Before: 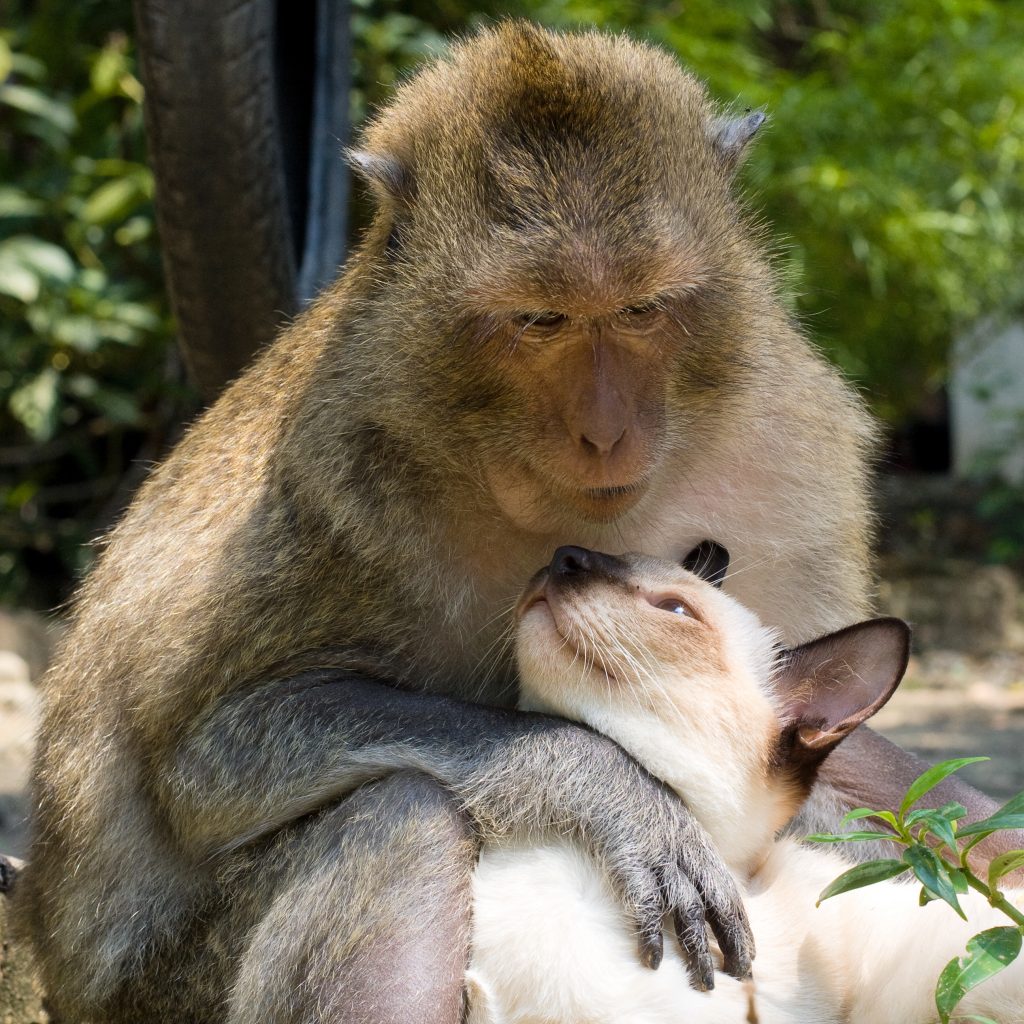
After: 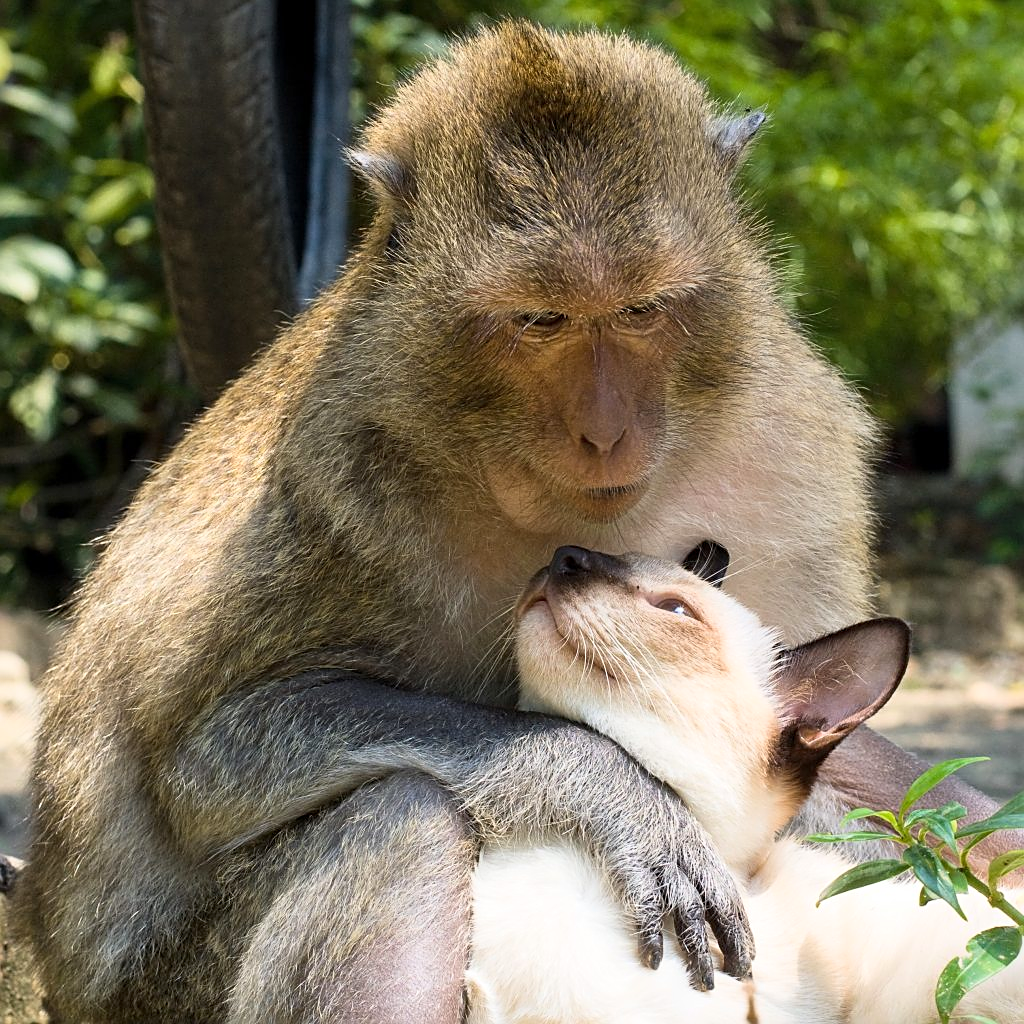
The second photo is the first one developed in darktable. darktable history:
base curve: curves: ch0 [(0, 0) (0.666, 0.806) (1, 1)]
sharpen: on, module defaults
